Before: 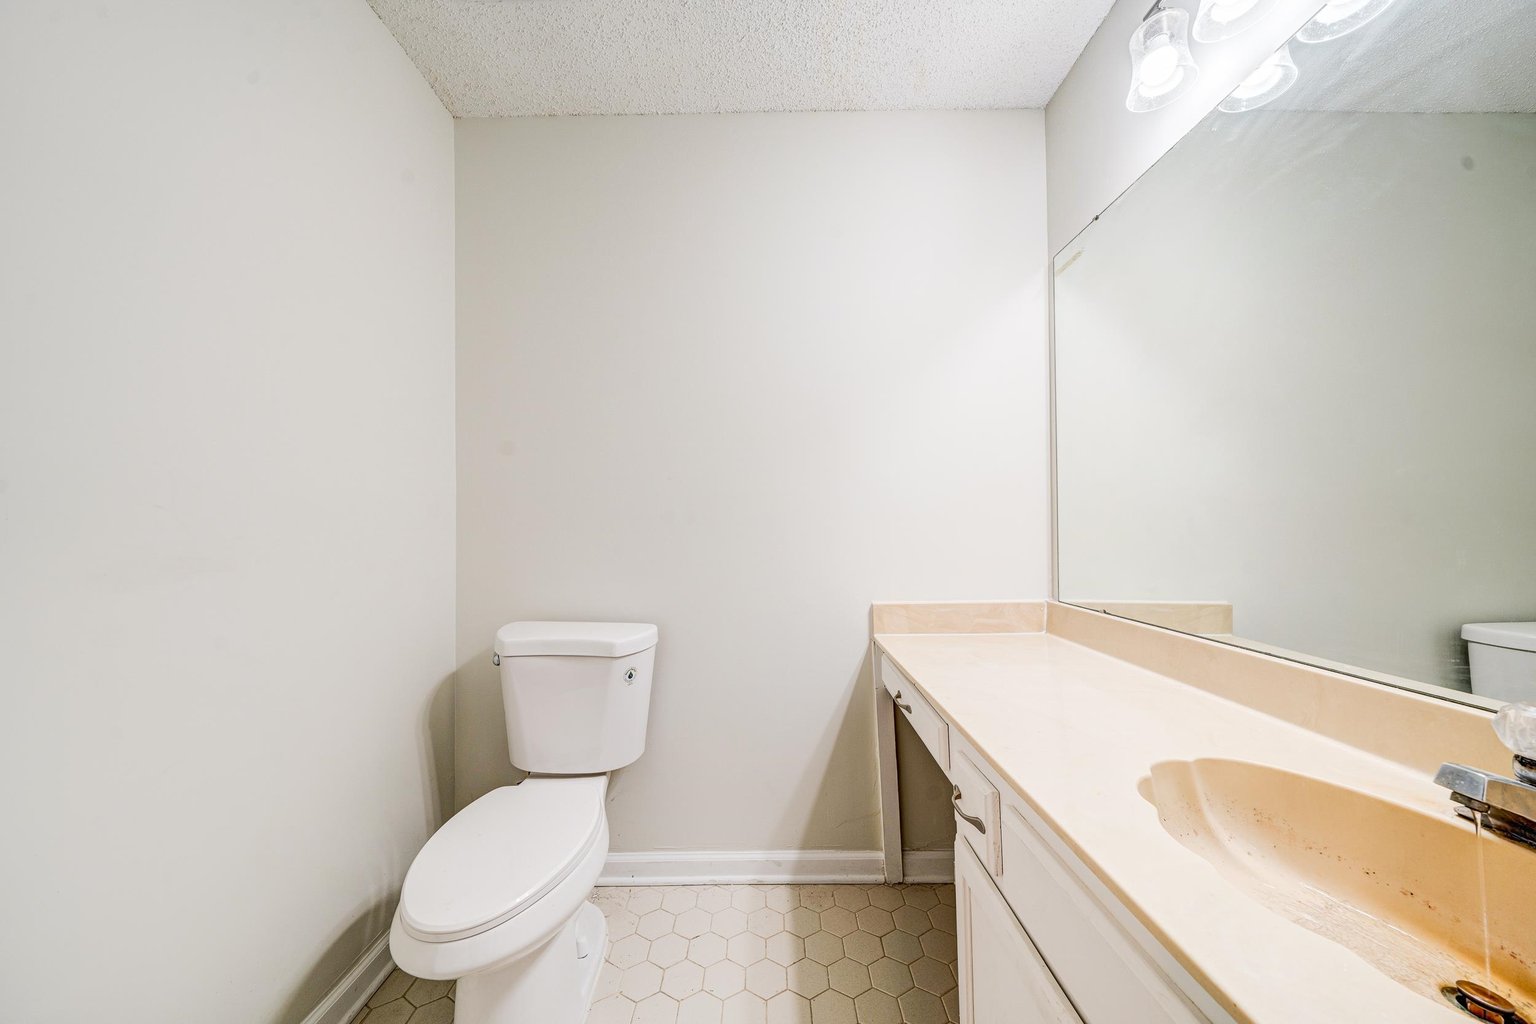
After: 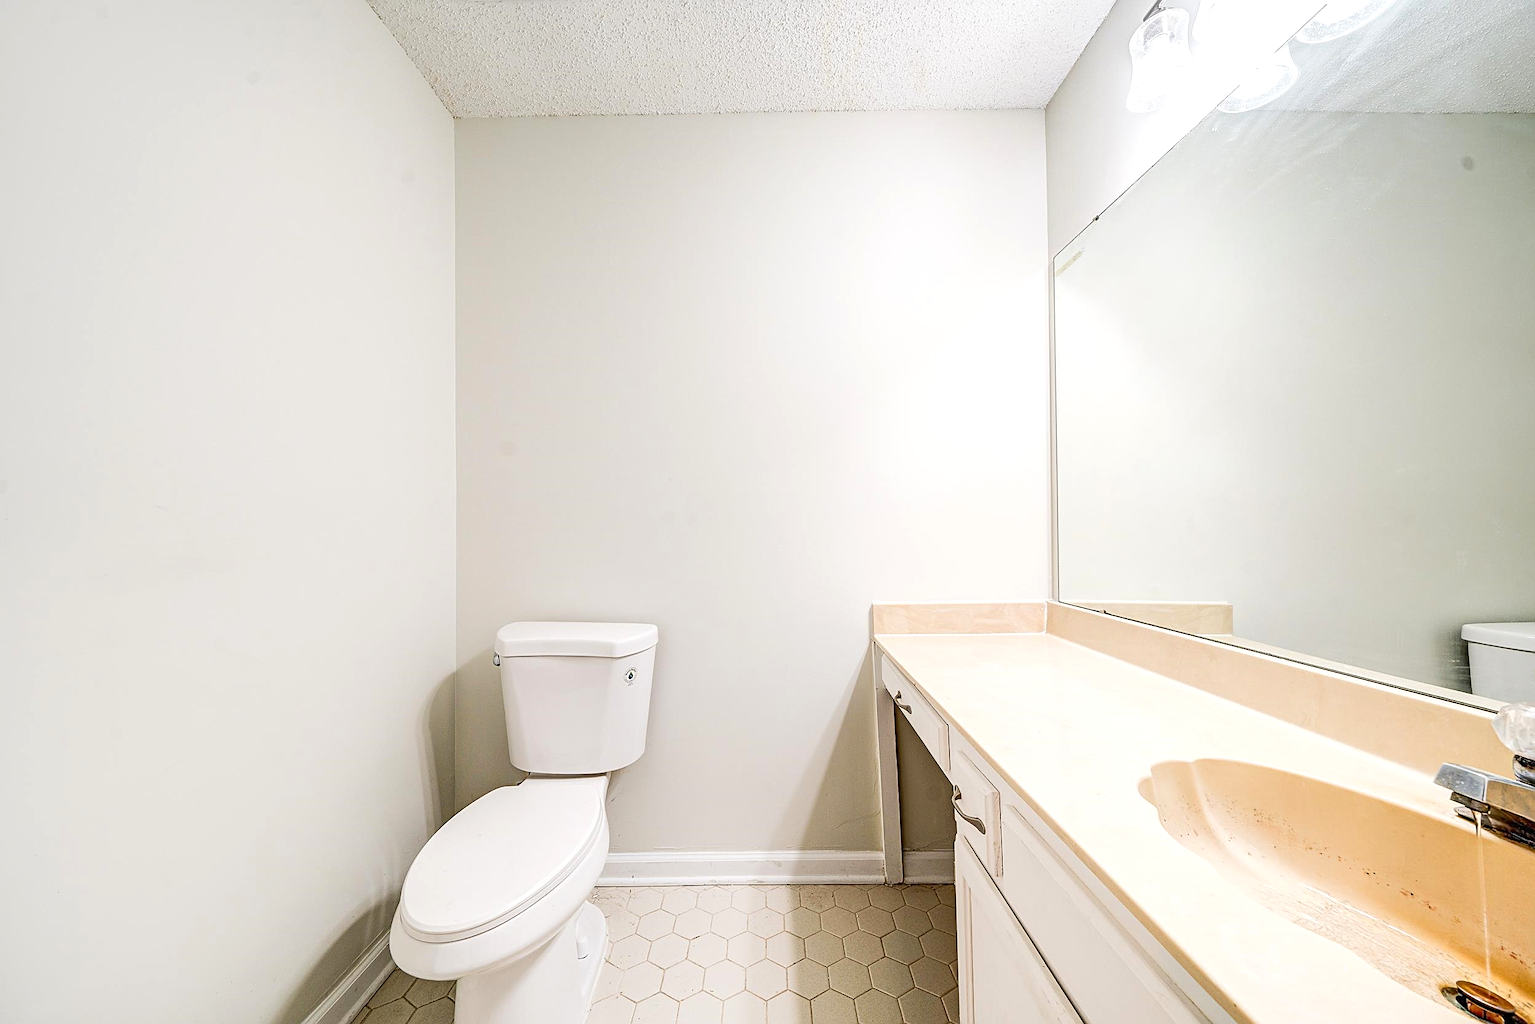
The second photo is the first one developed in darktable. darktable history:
sharpen: on, module defaults
exposure: exposure 0.295 EV, compensate highlight preservation false
